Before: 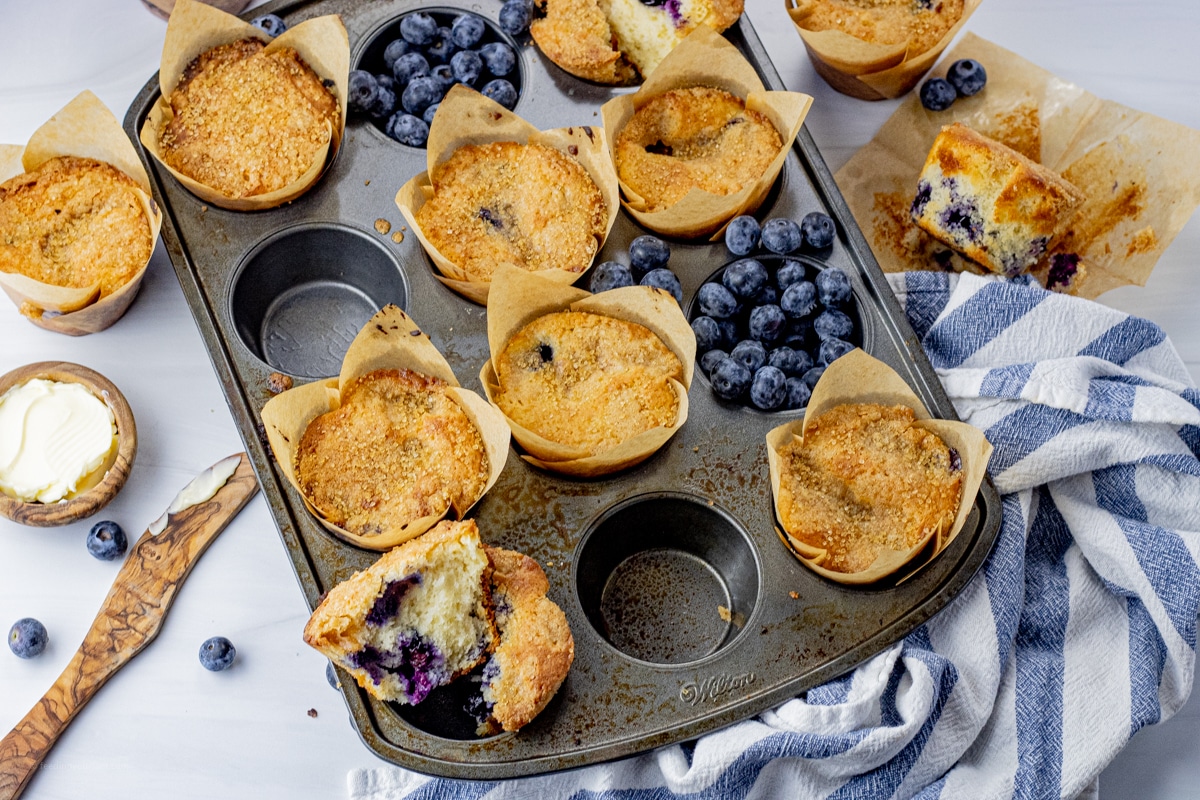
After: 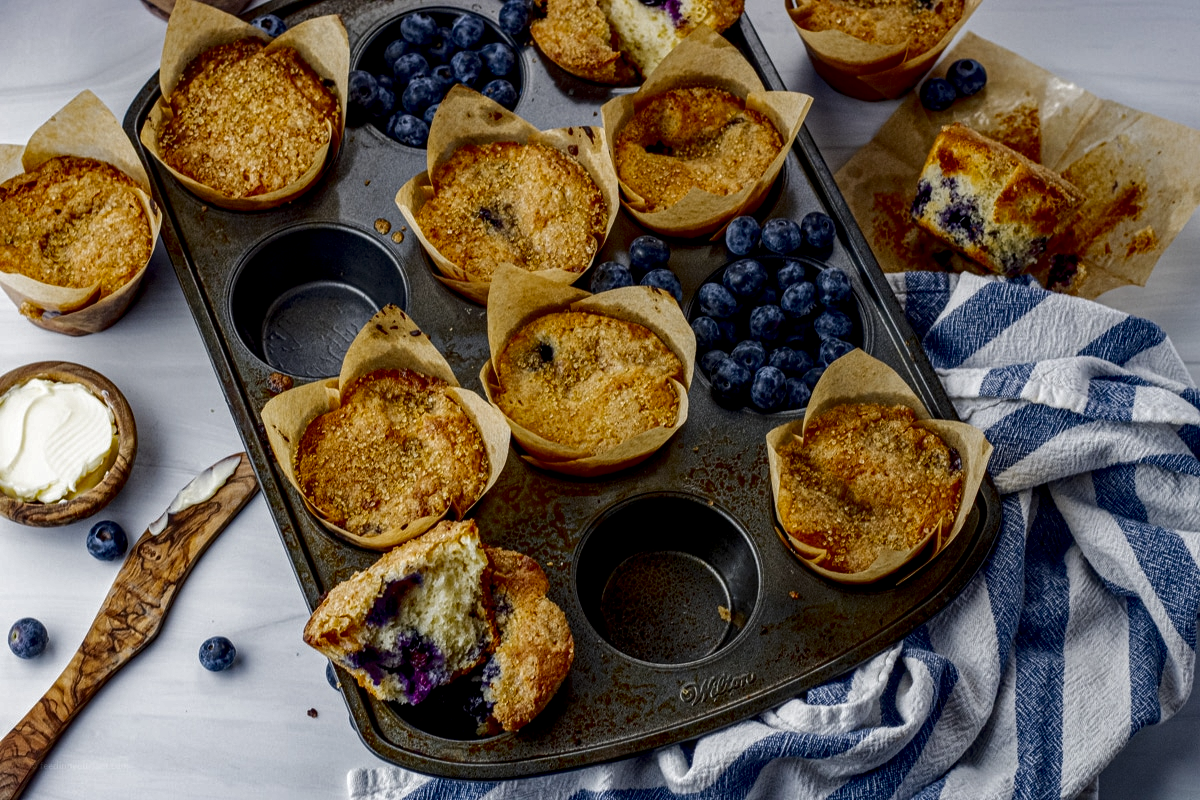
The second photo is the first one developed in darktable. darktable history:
local contrast: detail 130%
contrast brightness saturation: brightness -0.52
